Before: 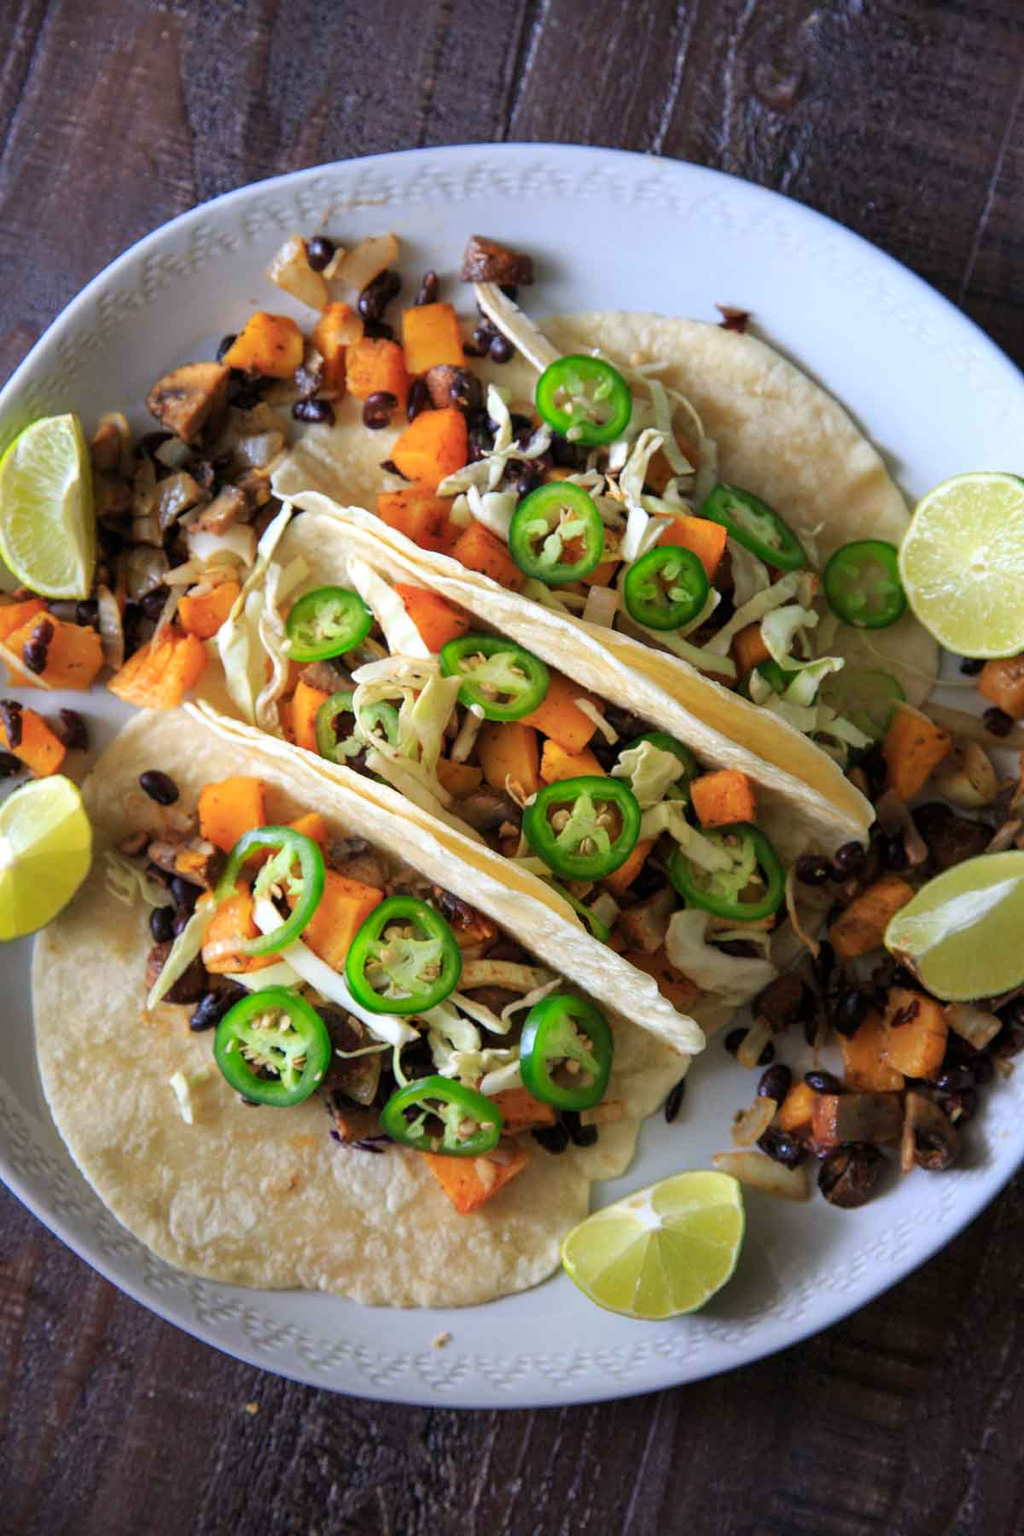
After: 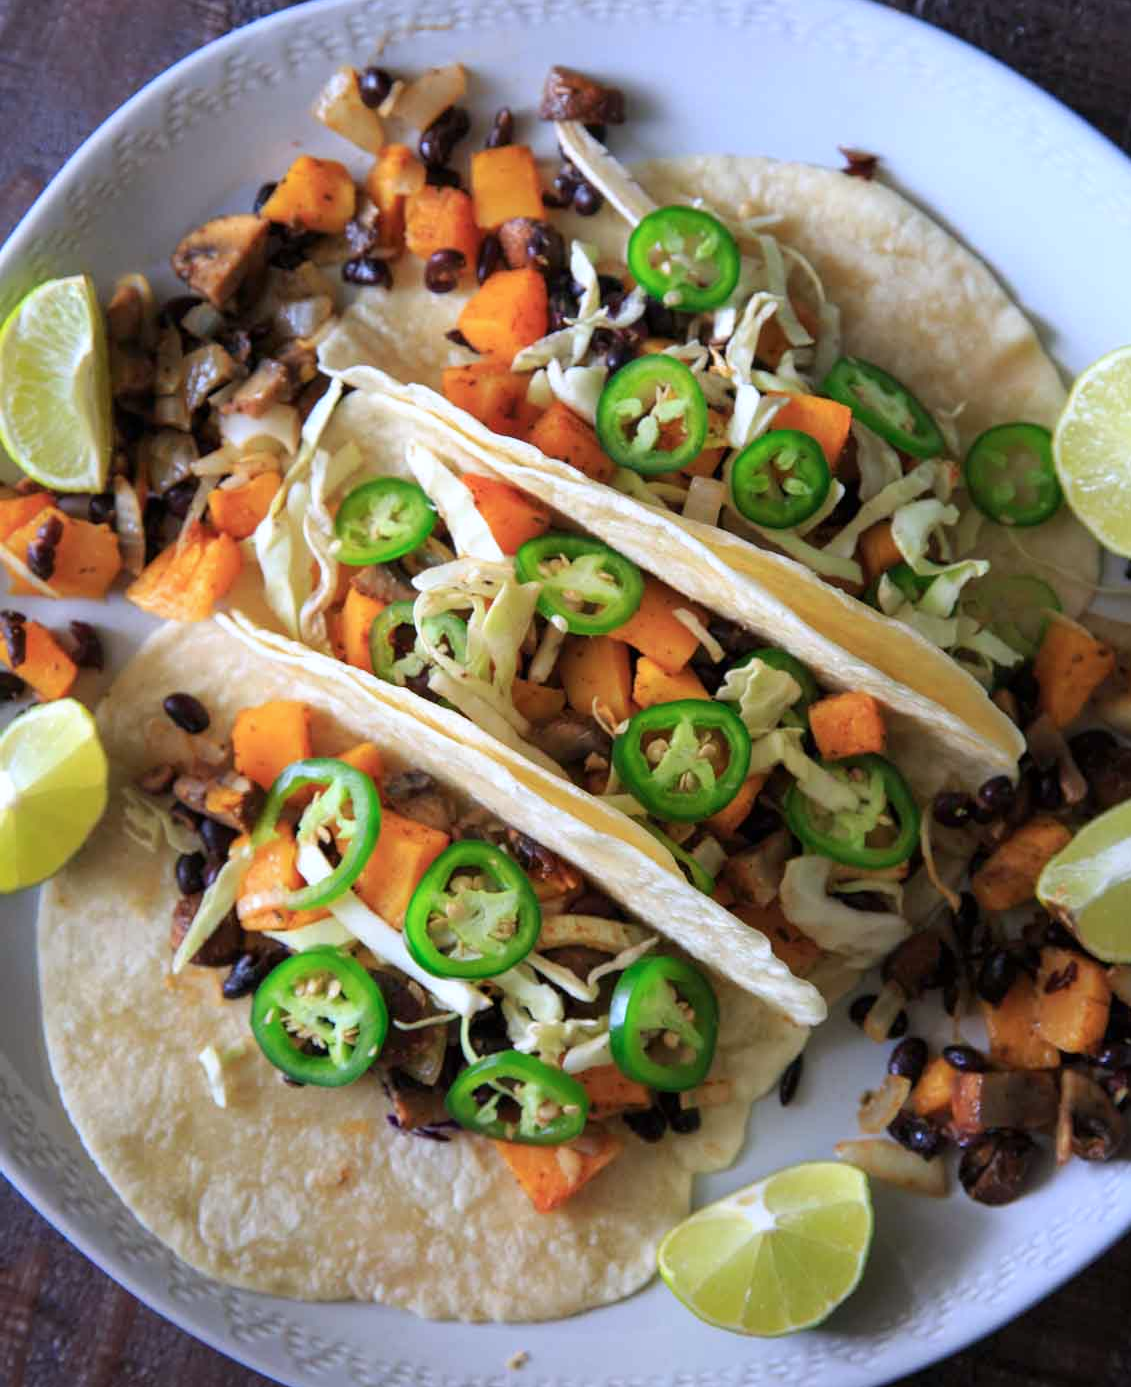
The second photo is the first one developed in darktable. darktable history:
crop and rotate: angle 0.03°, top 11.643%, right 5.651%, bottom 11.189%
color calibration: illuminant as shot in camera, x 0.358, y 0.373, temperature 4628.91 K
